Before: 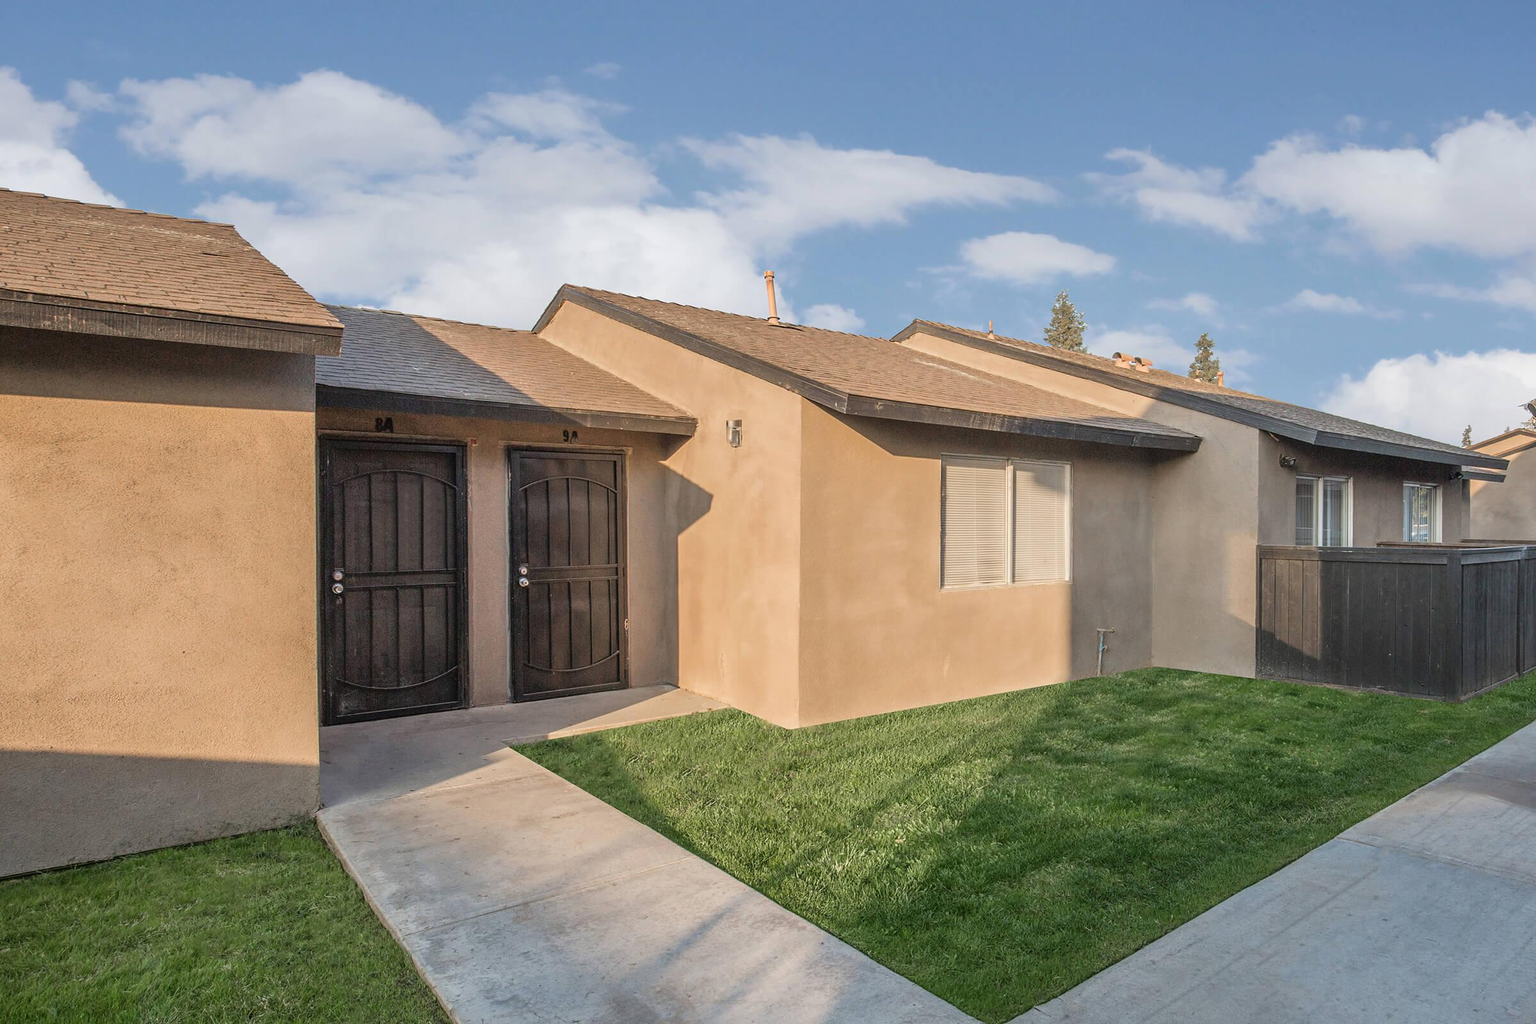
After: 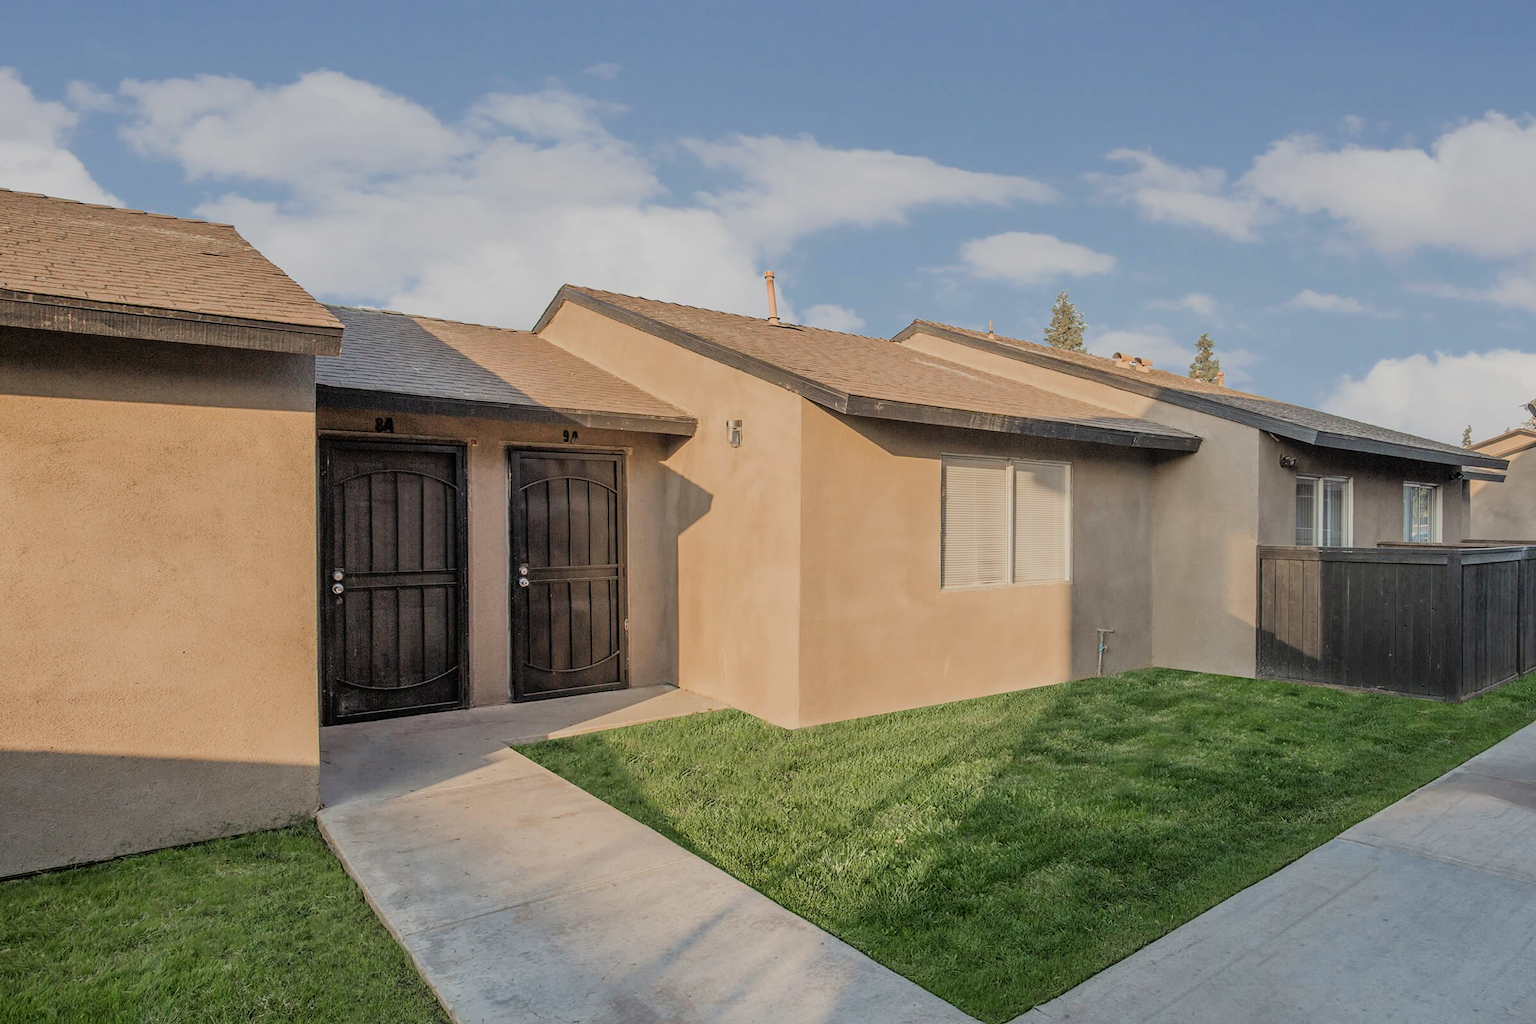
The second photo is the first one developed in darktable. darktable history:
color correction: highlights b* 2.9
filmic rgb: black relative exposure -7.65 EV, white relative exposure 4.56 EV, hardness 3.61
